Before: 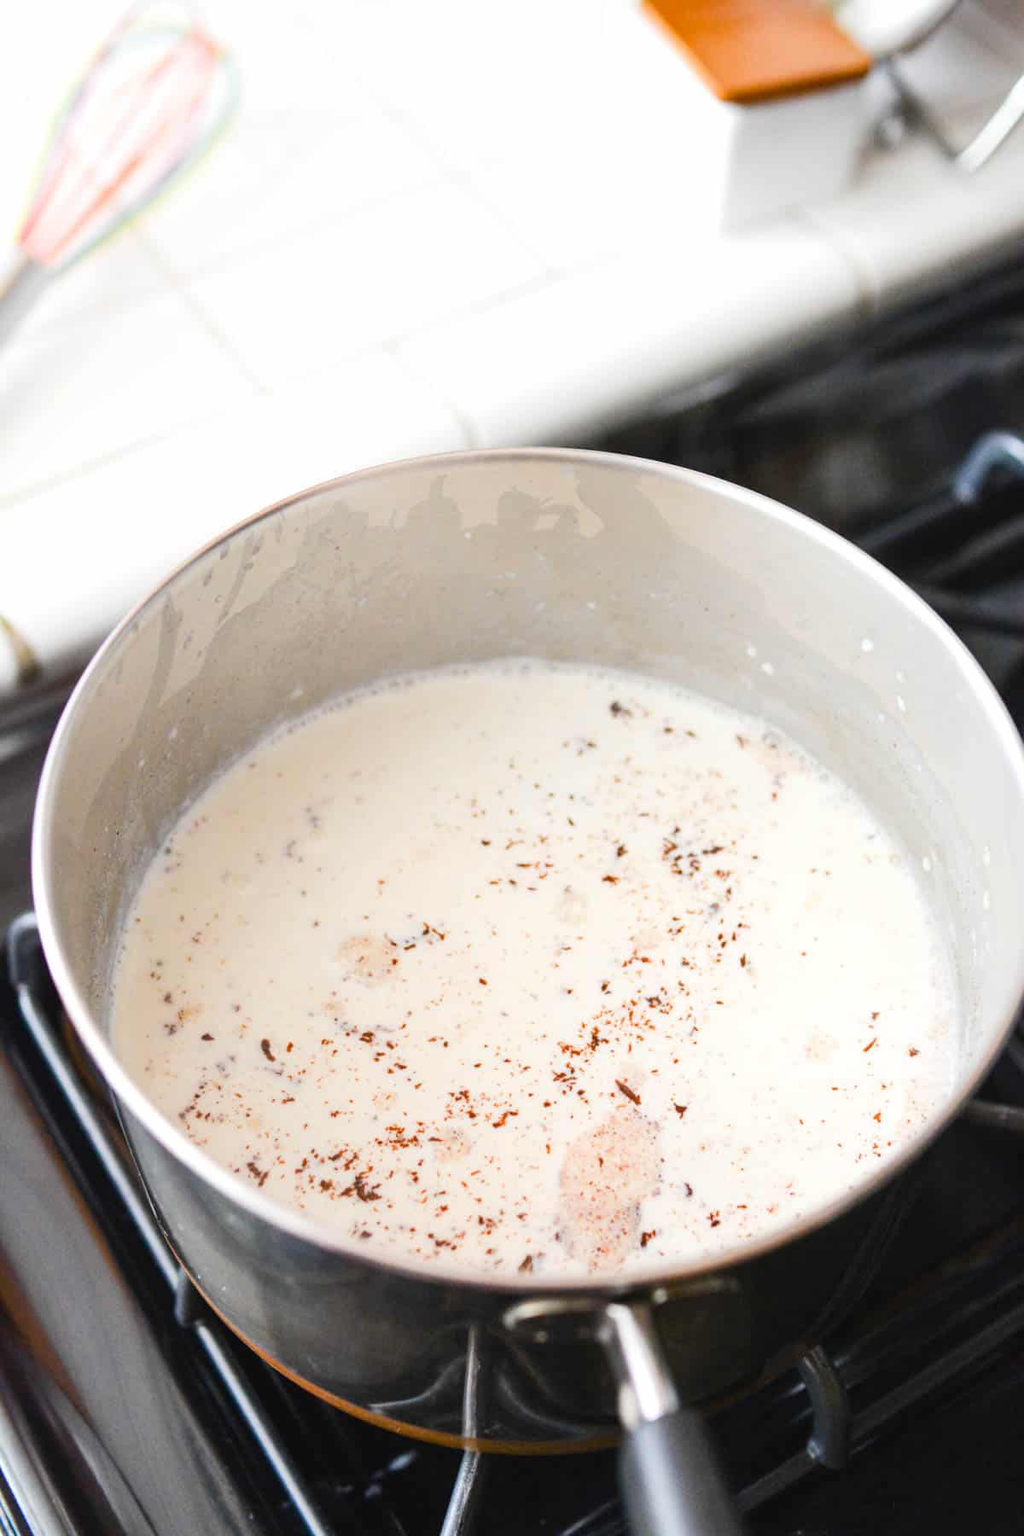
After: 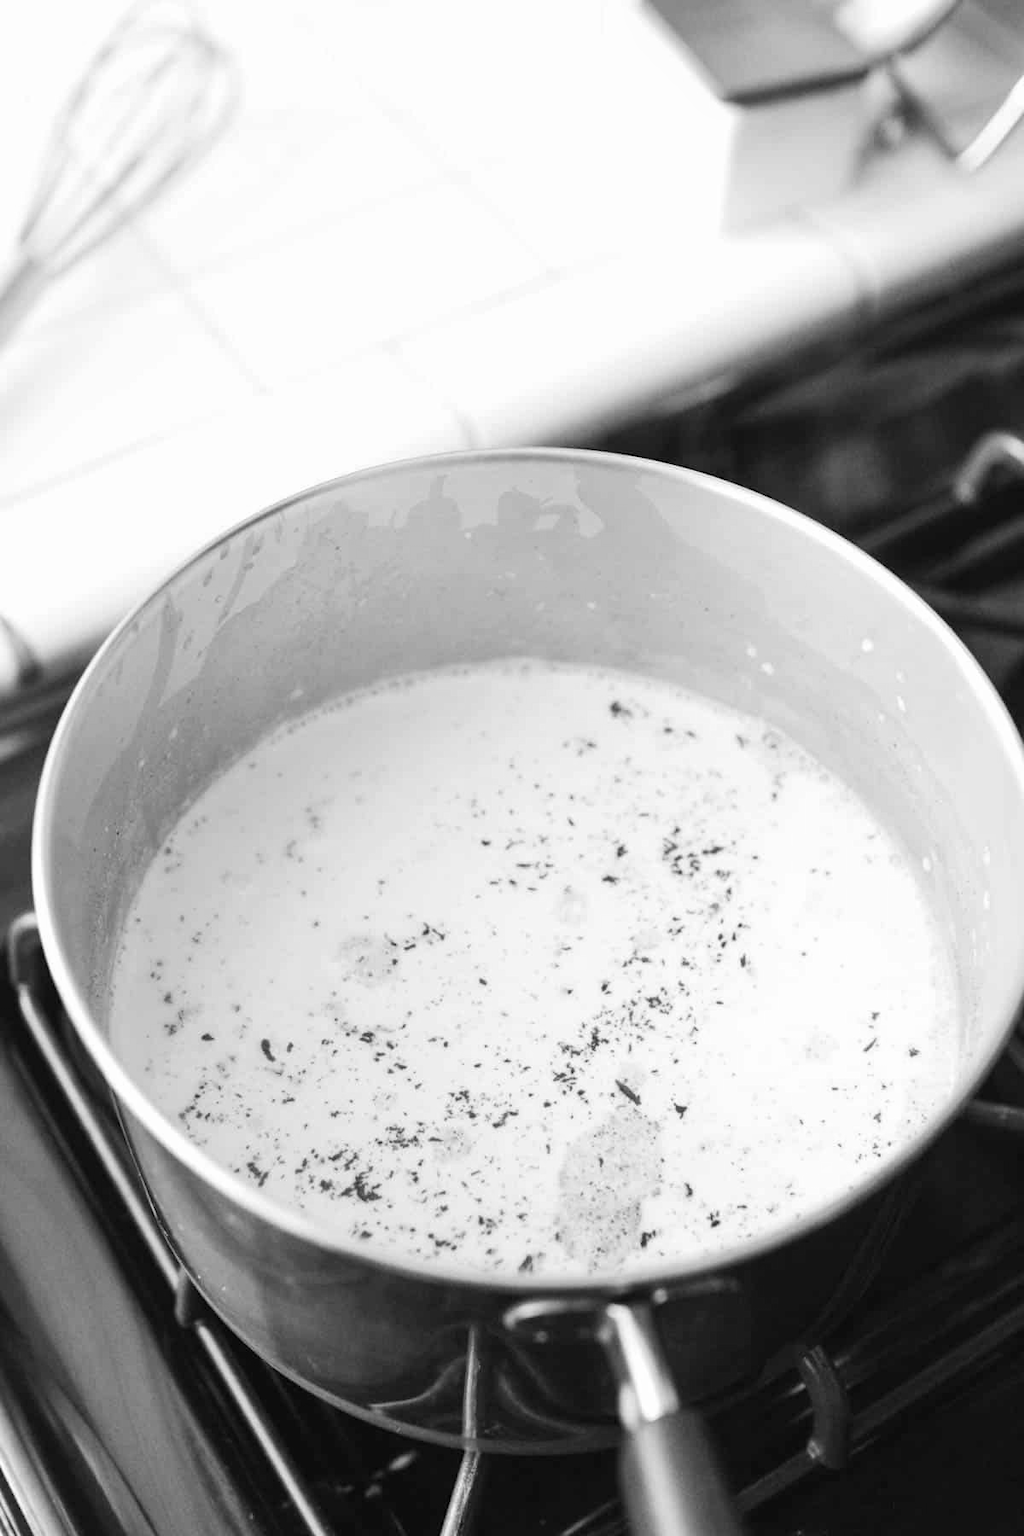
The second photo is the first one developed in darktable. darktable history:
monochrome: on, module defaults
color correction: highlights a* 15.03, highlights b* -25.07
